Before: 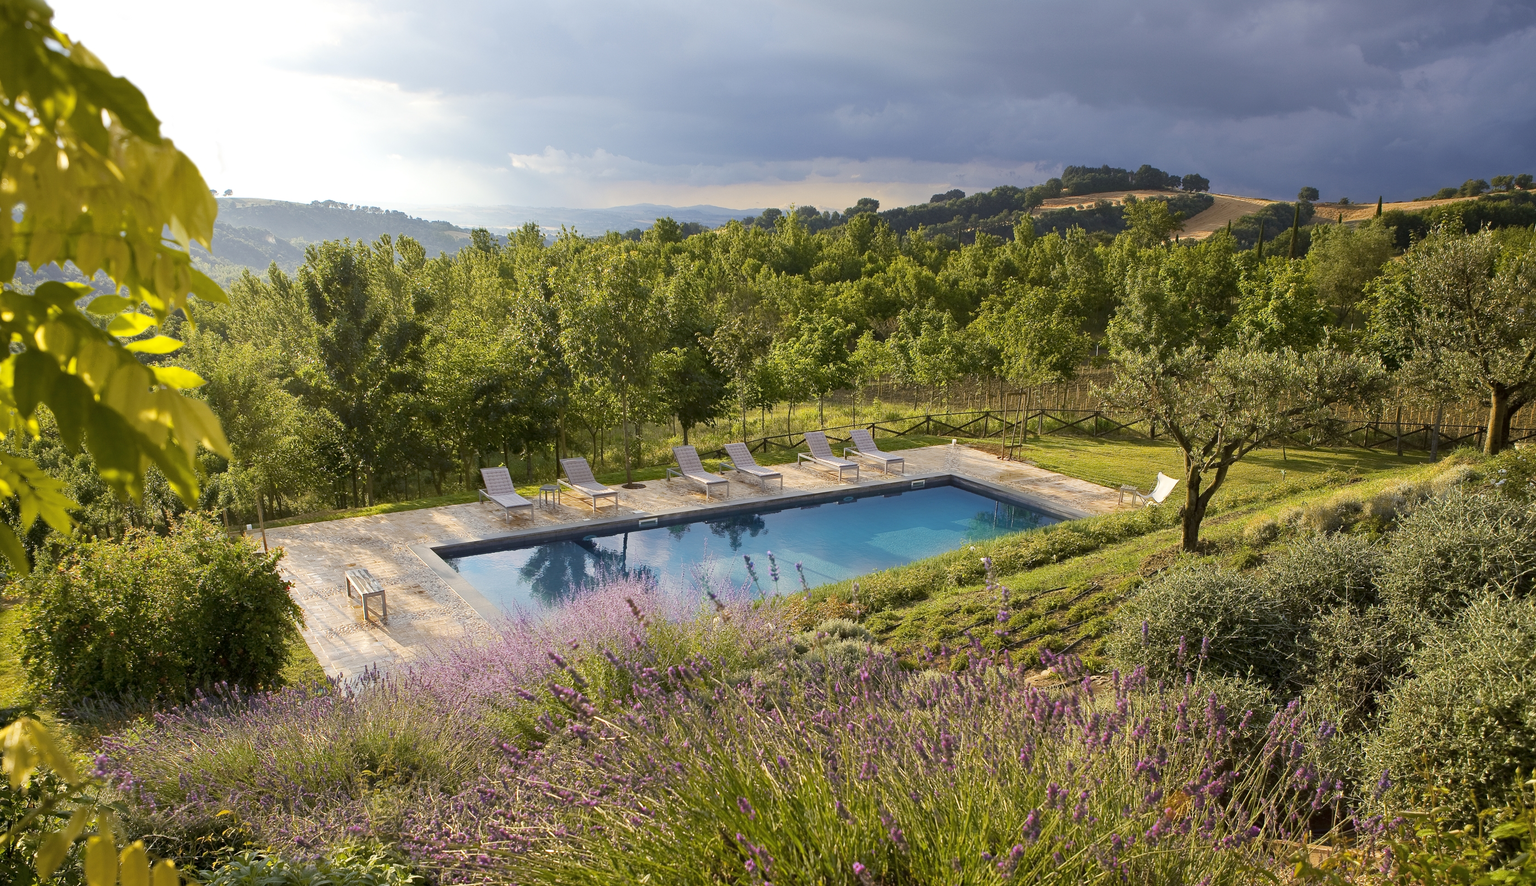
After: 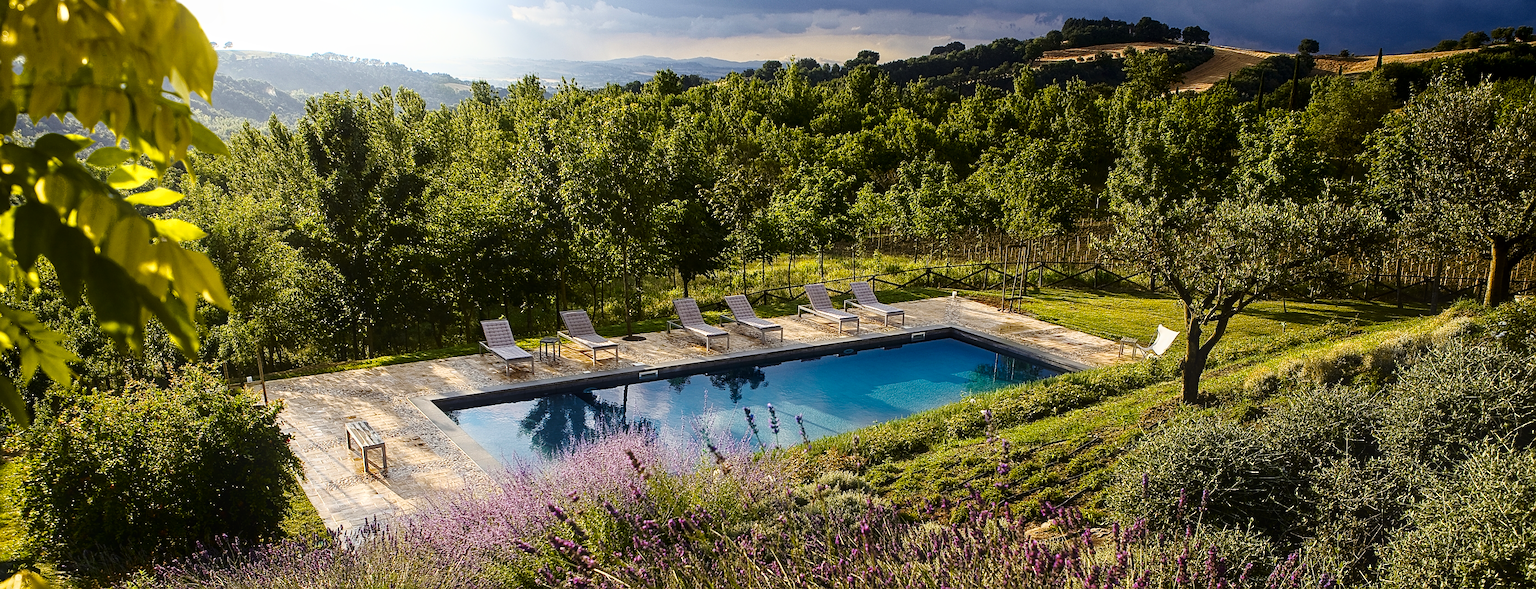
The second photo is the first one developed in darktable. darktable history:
shadows and highlights: shadows -62.32, white point adjustment -5.22, highlights 61.59
crop: top 16.727%, bottom 16.727%
tone curve: curves: ch0 [(0, 0) (0.003, 0.006) (0.011, 0.007) (0.025, 0.01) (0.044, 0.015) (0.069, 0.023) (0.1, 0.031) (0.136, 0.045) (0.177, 0.066) (0.224, 0.098) (0.277, 0.139) (0.335, 0.194) (0.399, 0.254) (0.468, 0.346) (0.543, 0.45) (0.623, 0.56) (0.709, 0.667) (0.801, 0.78) (0.898, 0.891) (1, 1)], preserve colors none
bloom: size 13.65%, threshold 98.39%, strength 4.82%
local contrast: on, module defaults
exposure: black level correction -0.005, exposure 0.054 EV, compensate highlight preservation false
sharpen: on, module defaults
